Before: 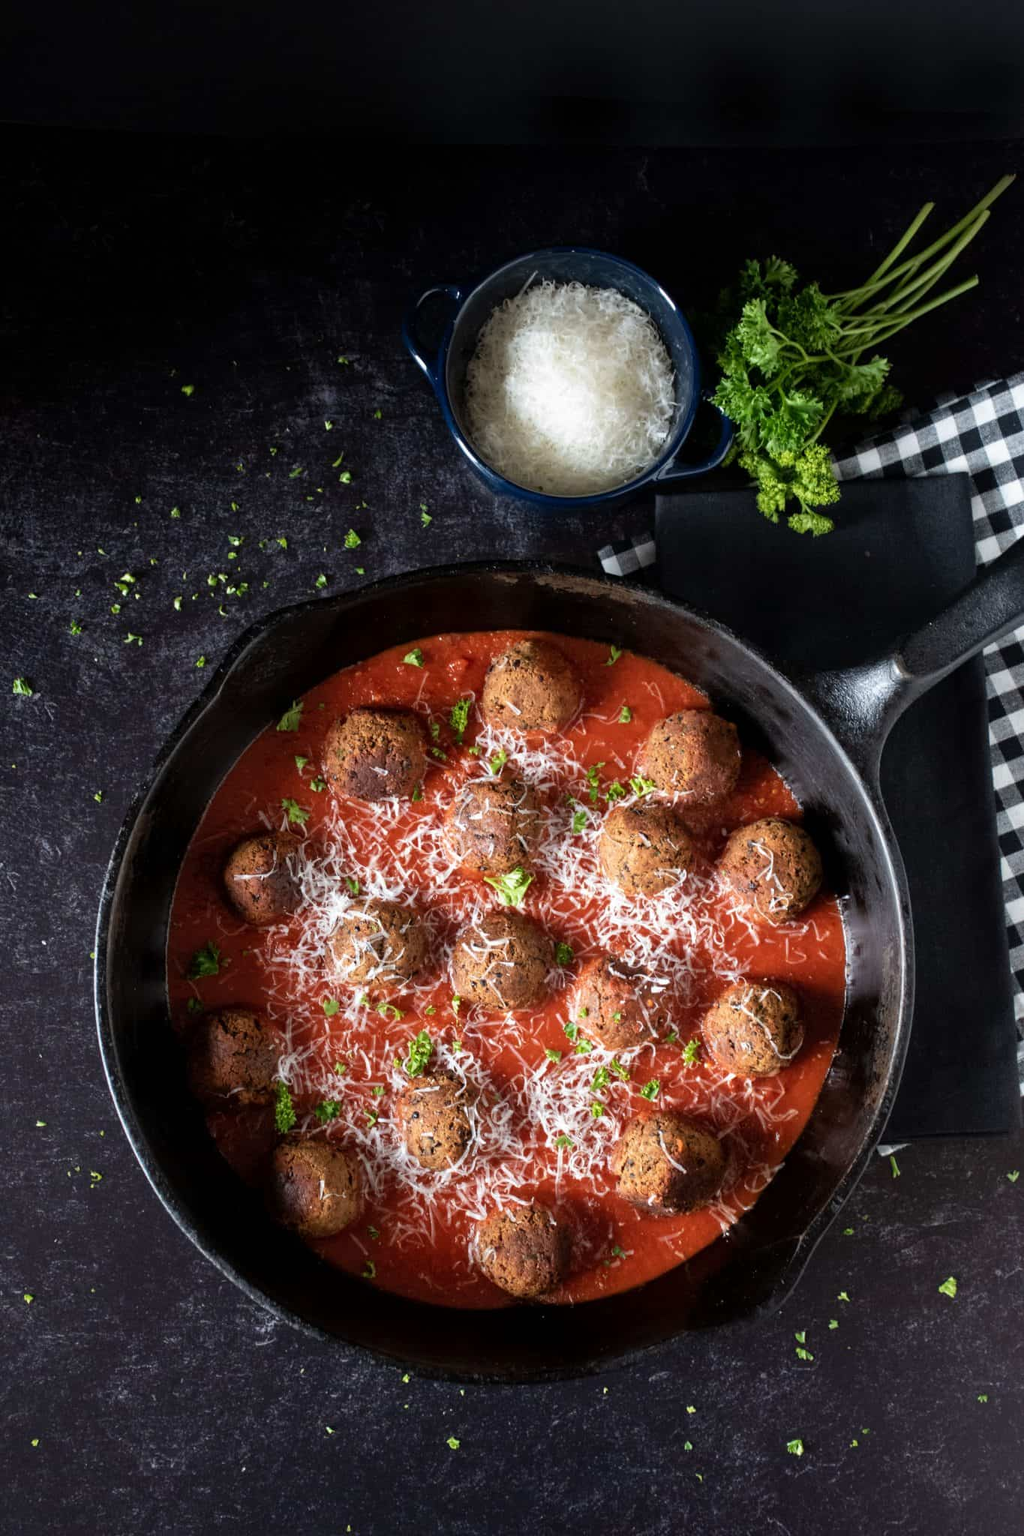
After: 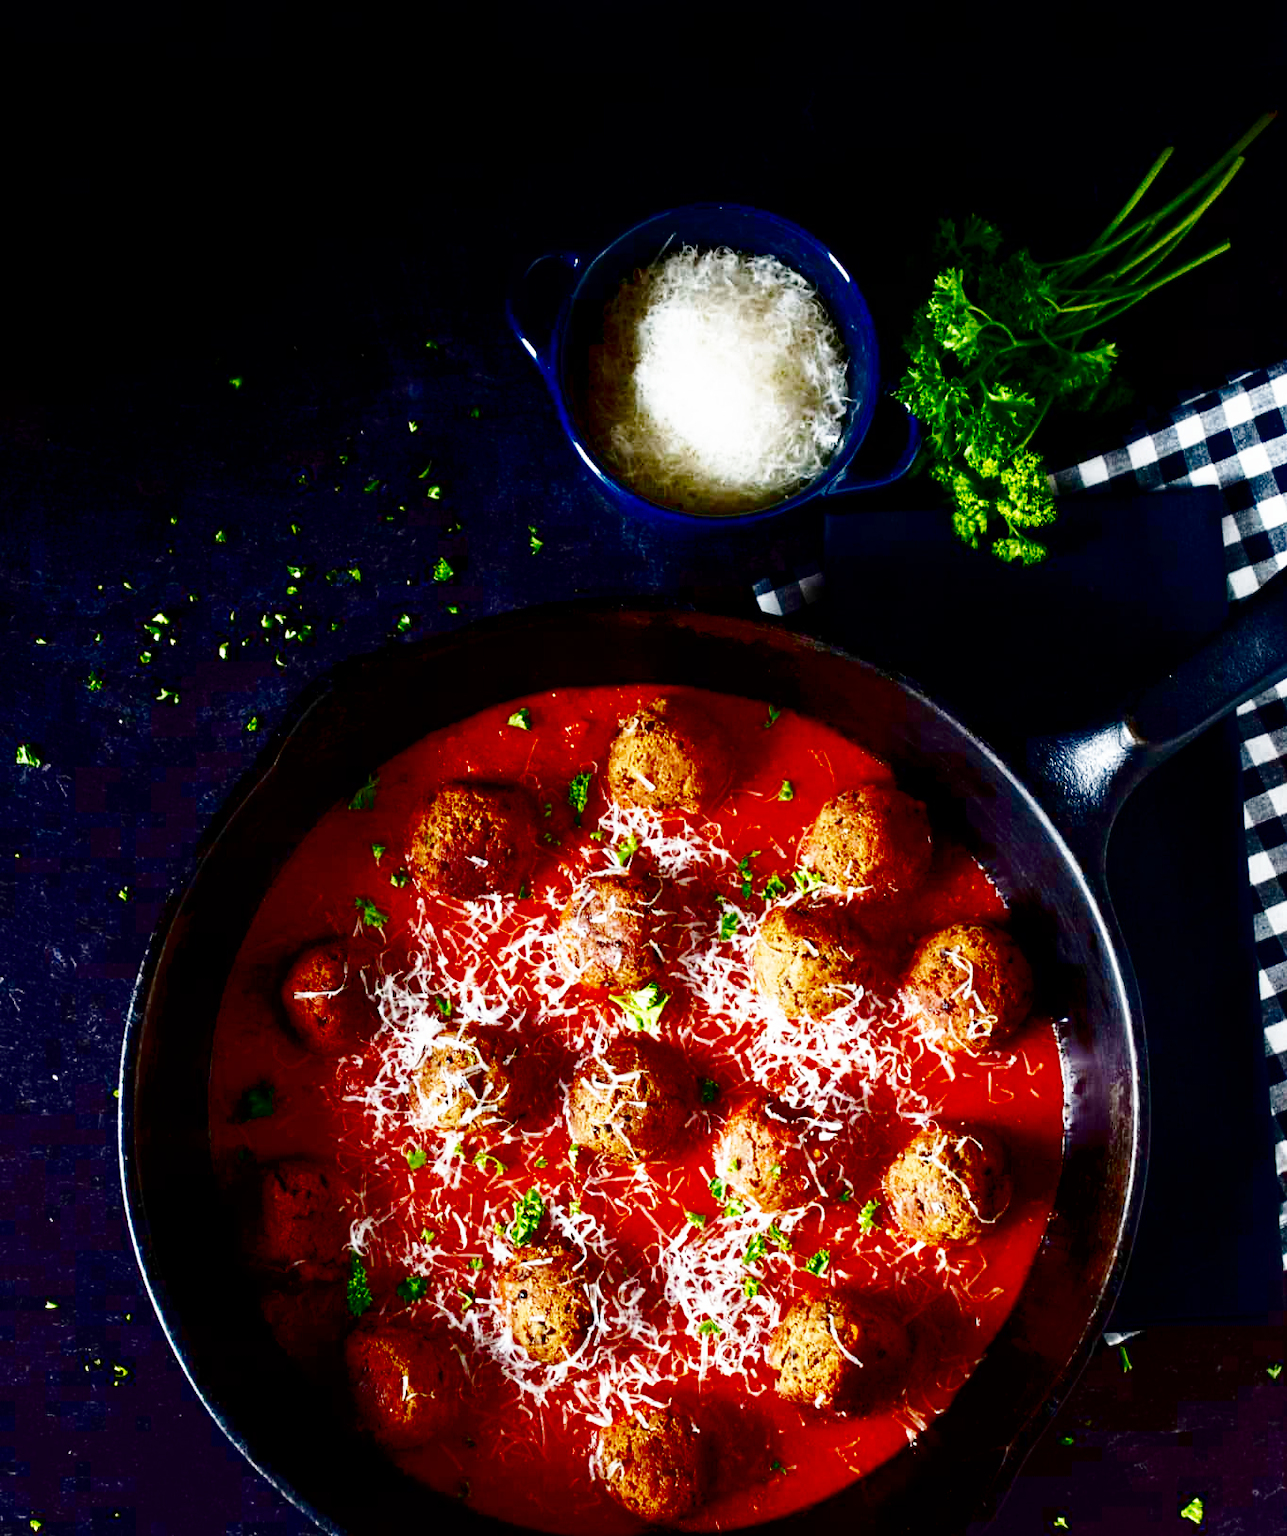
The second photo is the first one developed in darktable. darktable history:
crop and rotate: top 5.652%, bottom 14.809%
base curve: curves: ch0 [(0, 0) (0.007, 0.004) (0.027, 0.03) (0.046, 0.07) (0.207, 0.54) (0.442, 0.872) (0.673, 0.972) (1, 1)], preserve colors none
contrast brightness saturation: brightness -0.998, saturation 0.982
